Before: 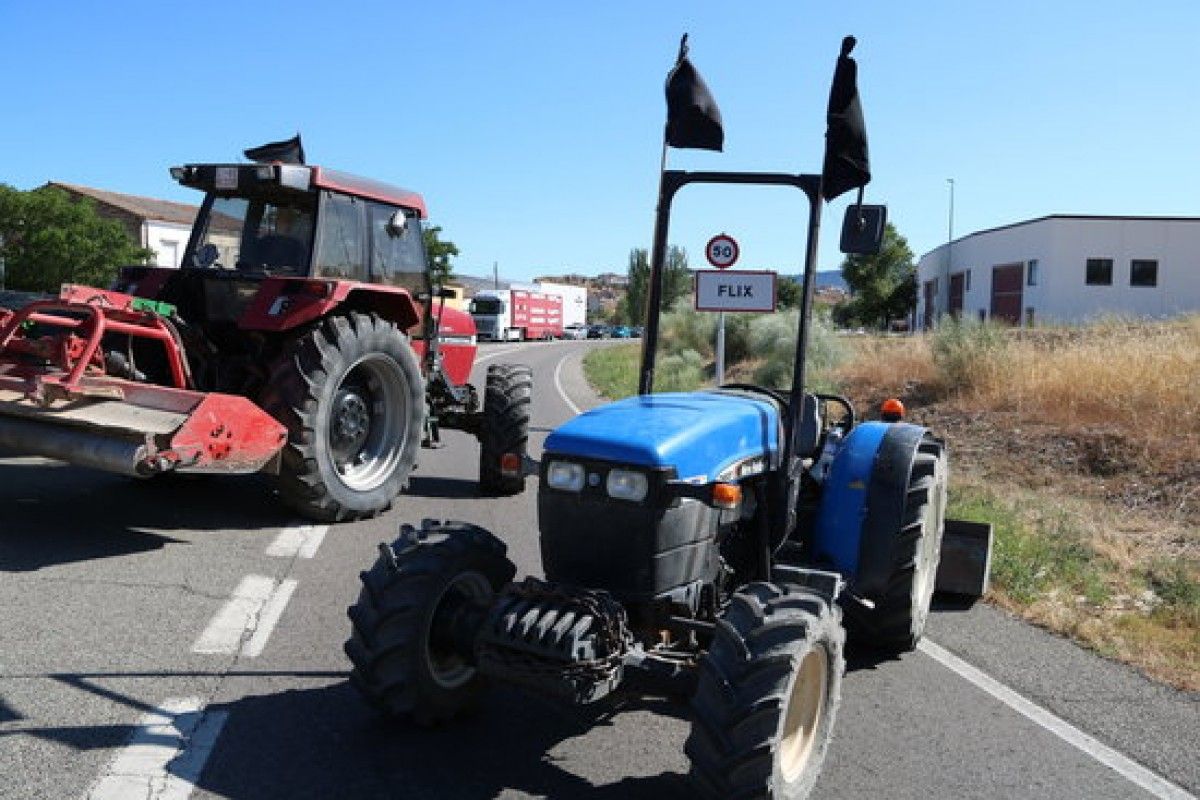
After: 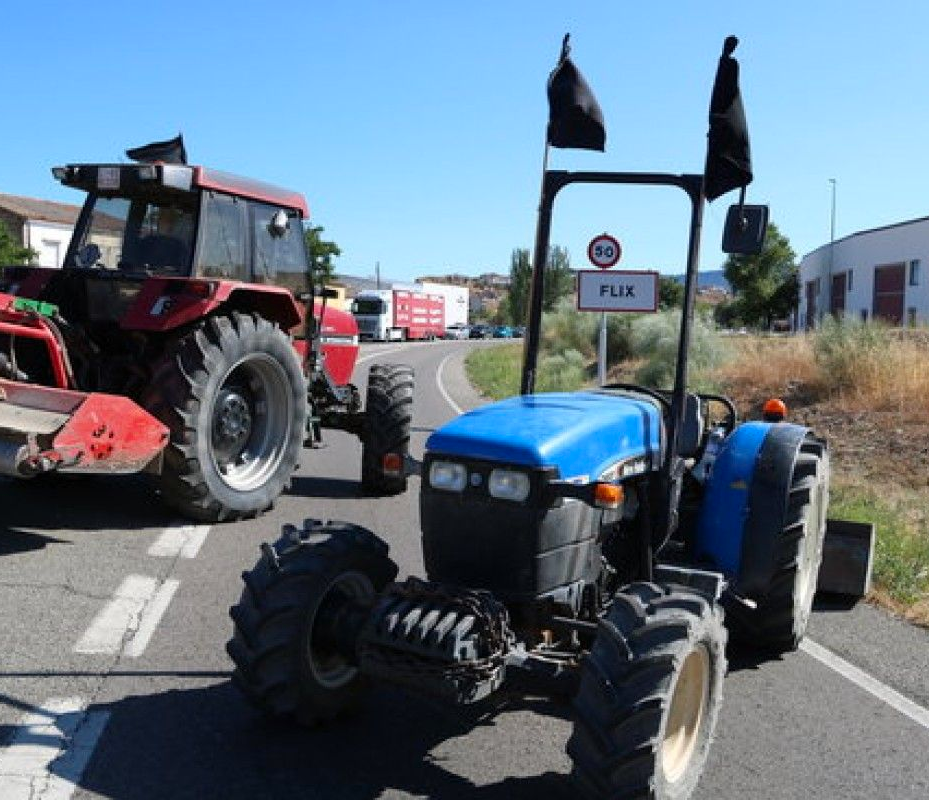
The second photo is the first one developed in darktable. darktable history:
color balance rgb: perceptual saturation grading › global saturation 10%
crop: left 9.88%, right 12.664%
